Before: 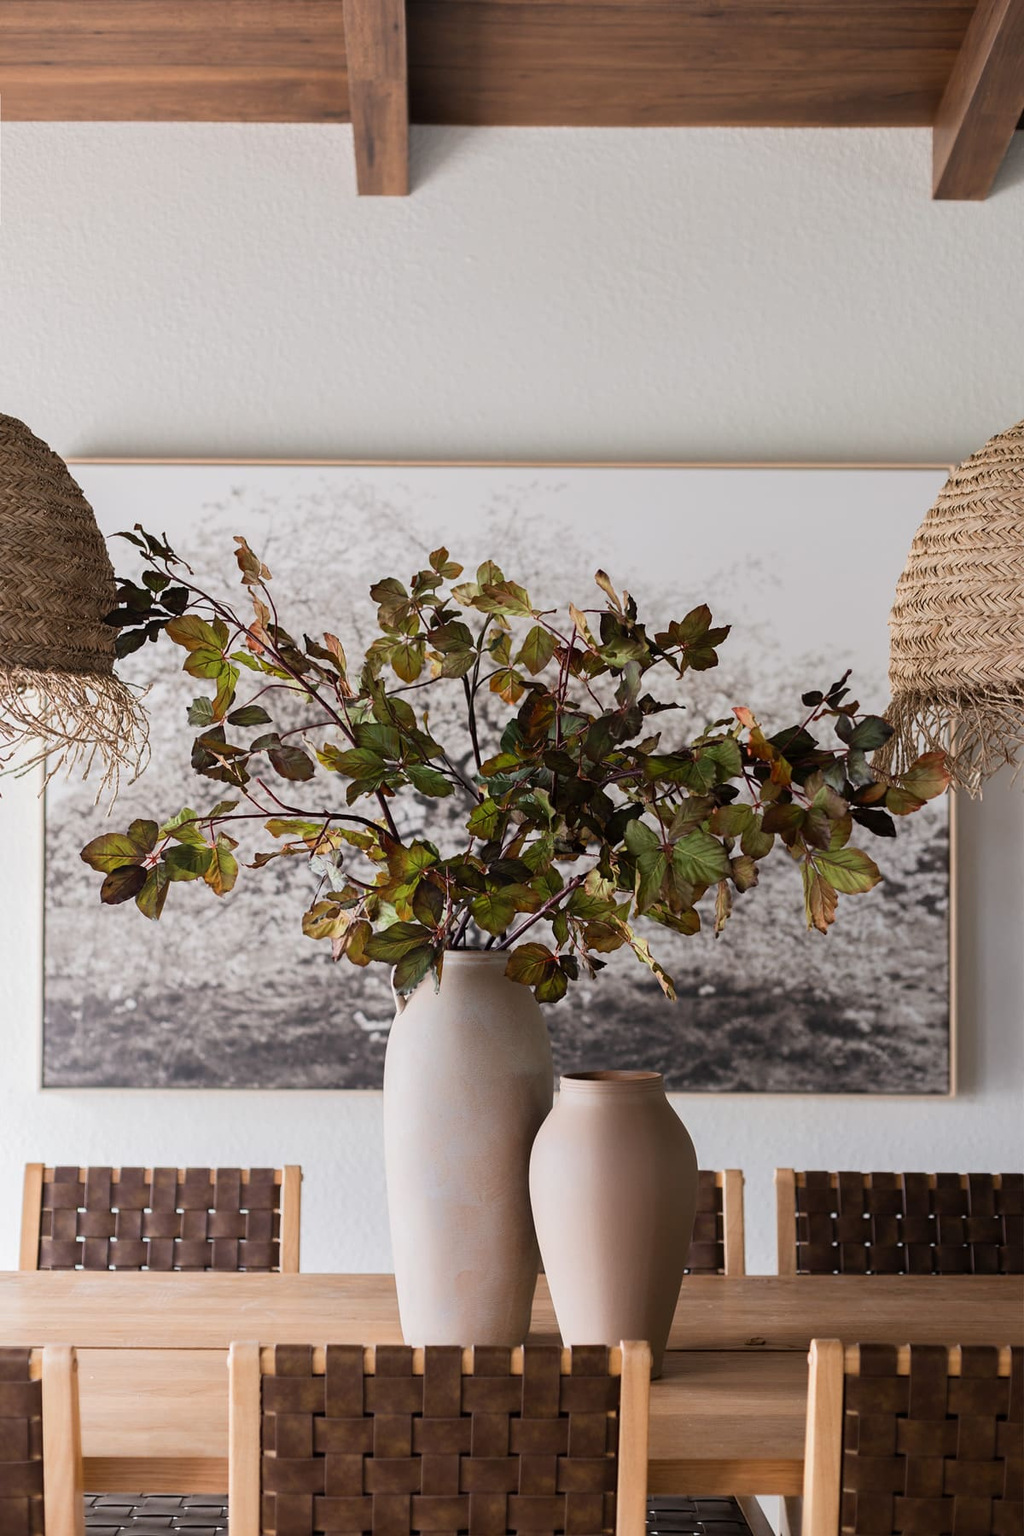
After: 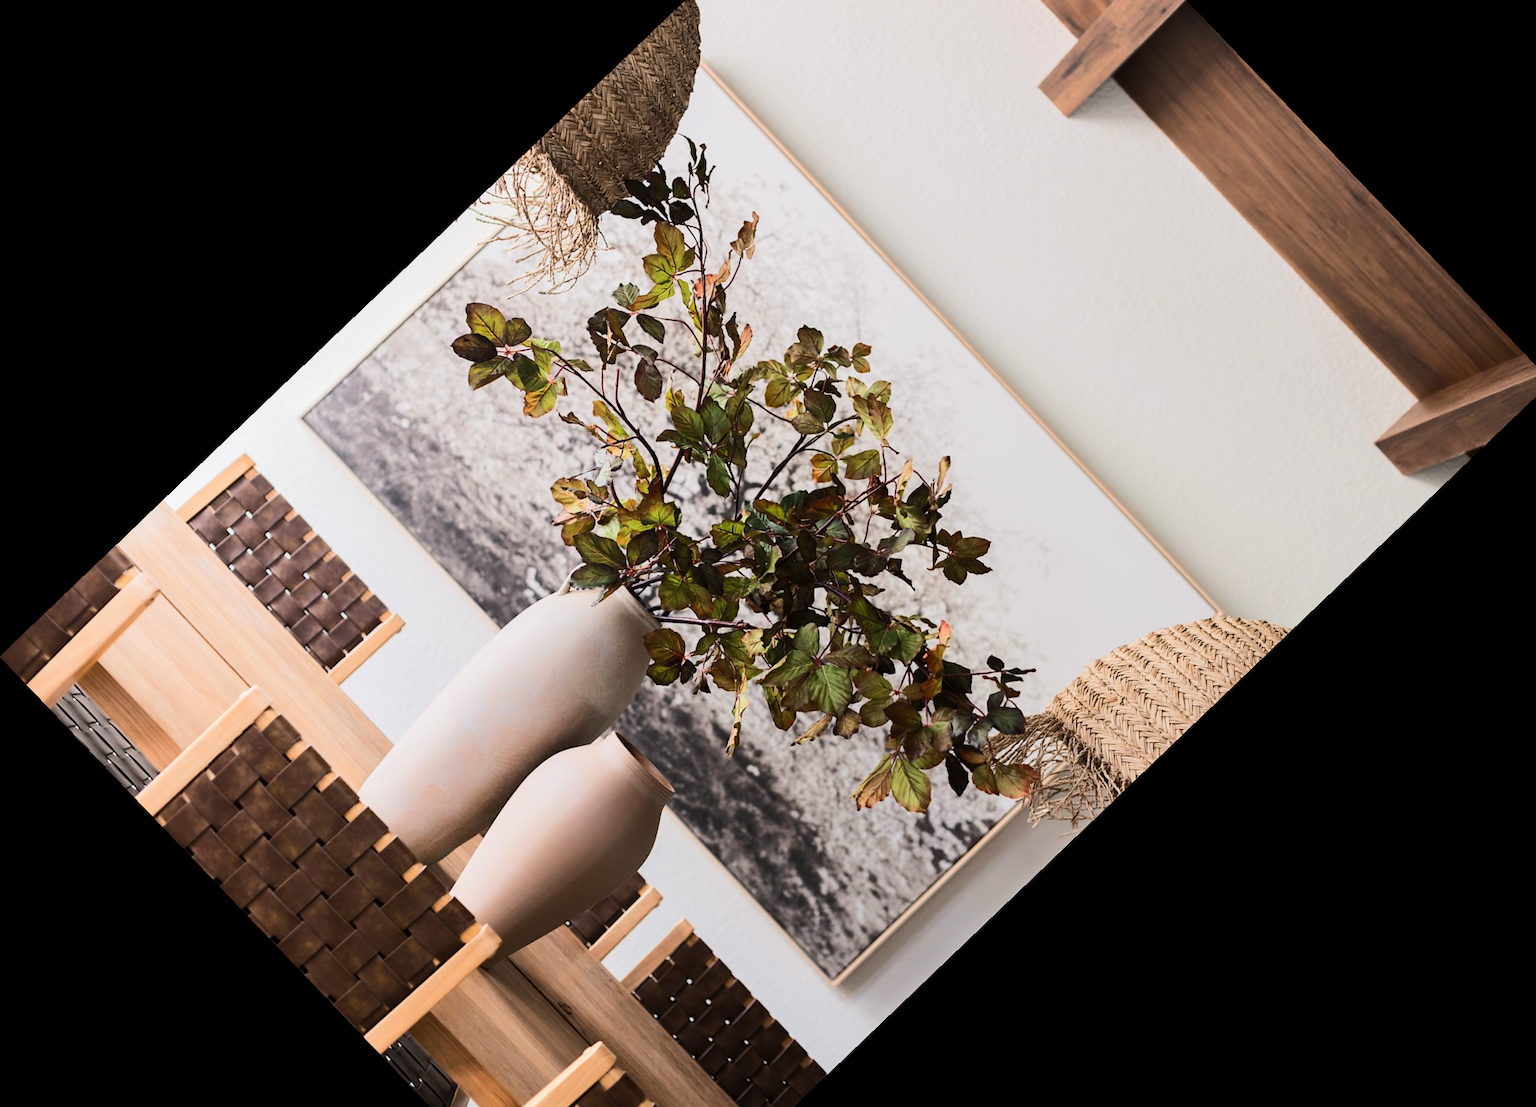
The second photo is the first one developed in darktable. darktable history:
white balance: emerald 1
crop and rotate: angle -46.26°, top 16.234%, right 0.912%, bottom 11.704%
exposure: compensate highlight preservation false
rgb curve: curves: ch0 [(0, 0) (0.284, 0.292) (0.505, 0.644) (1, 1)], compensate middle gray true
